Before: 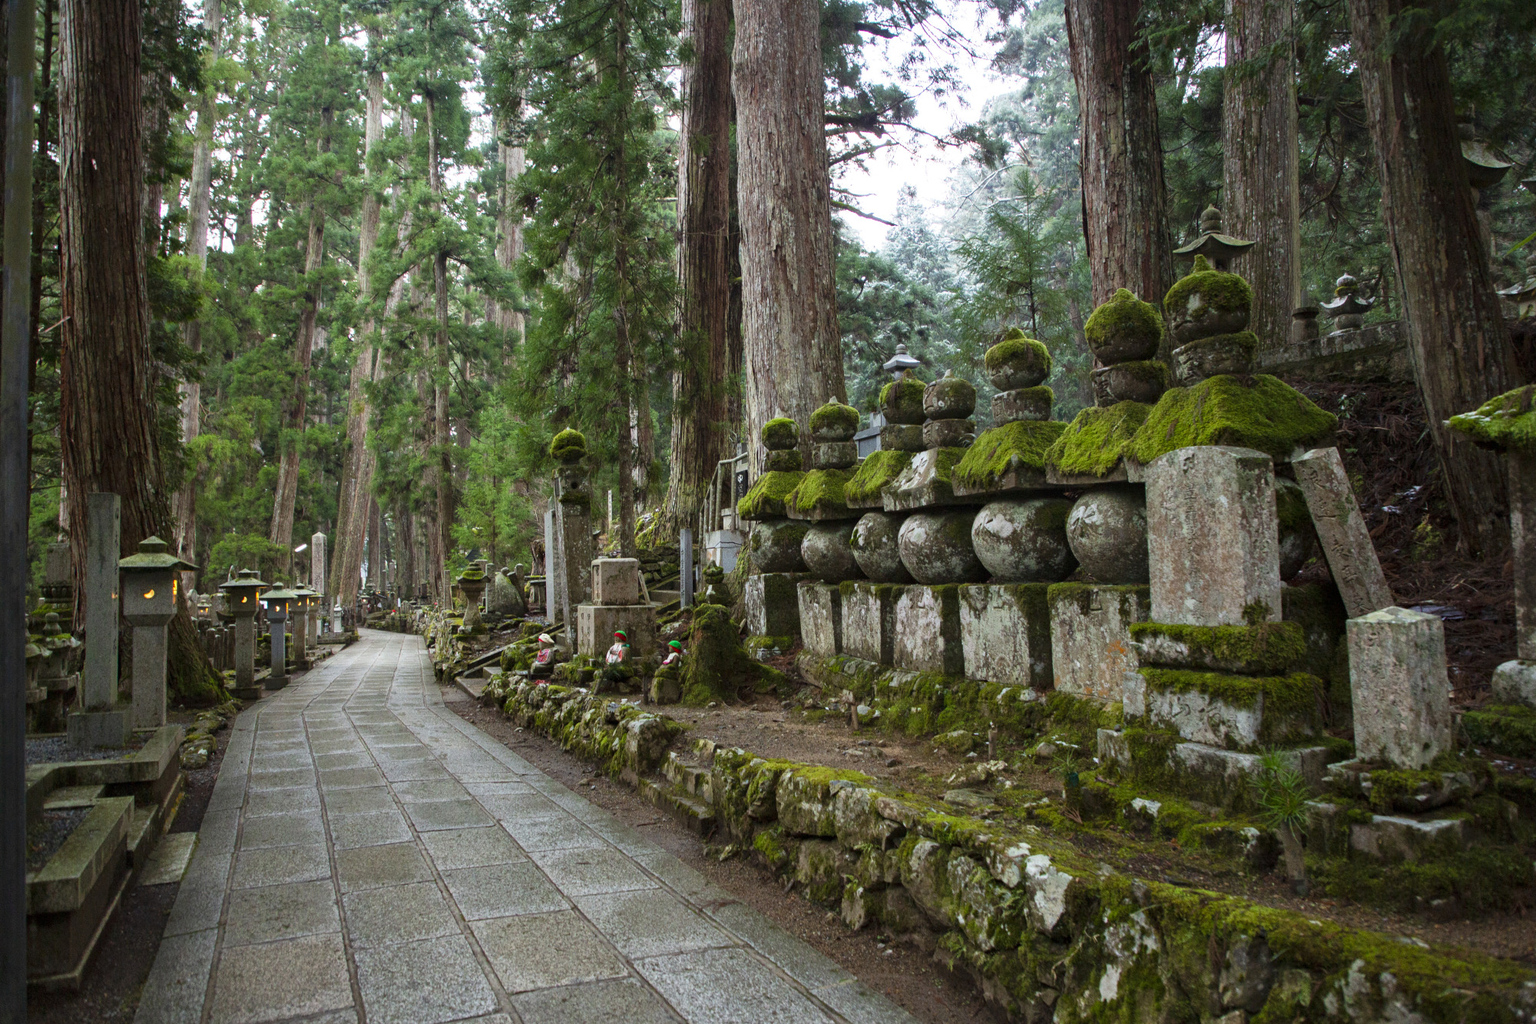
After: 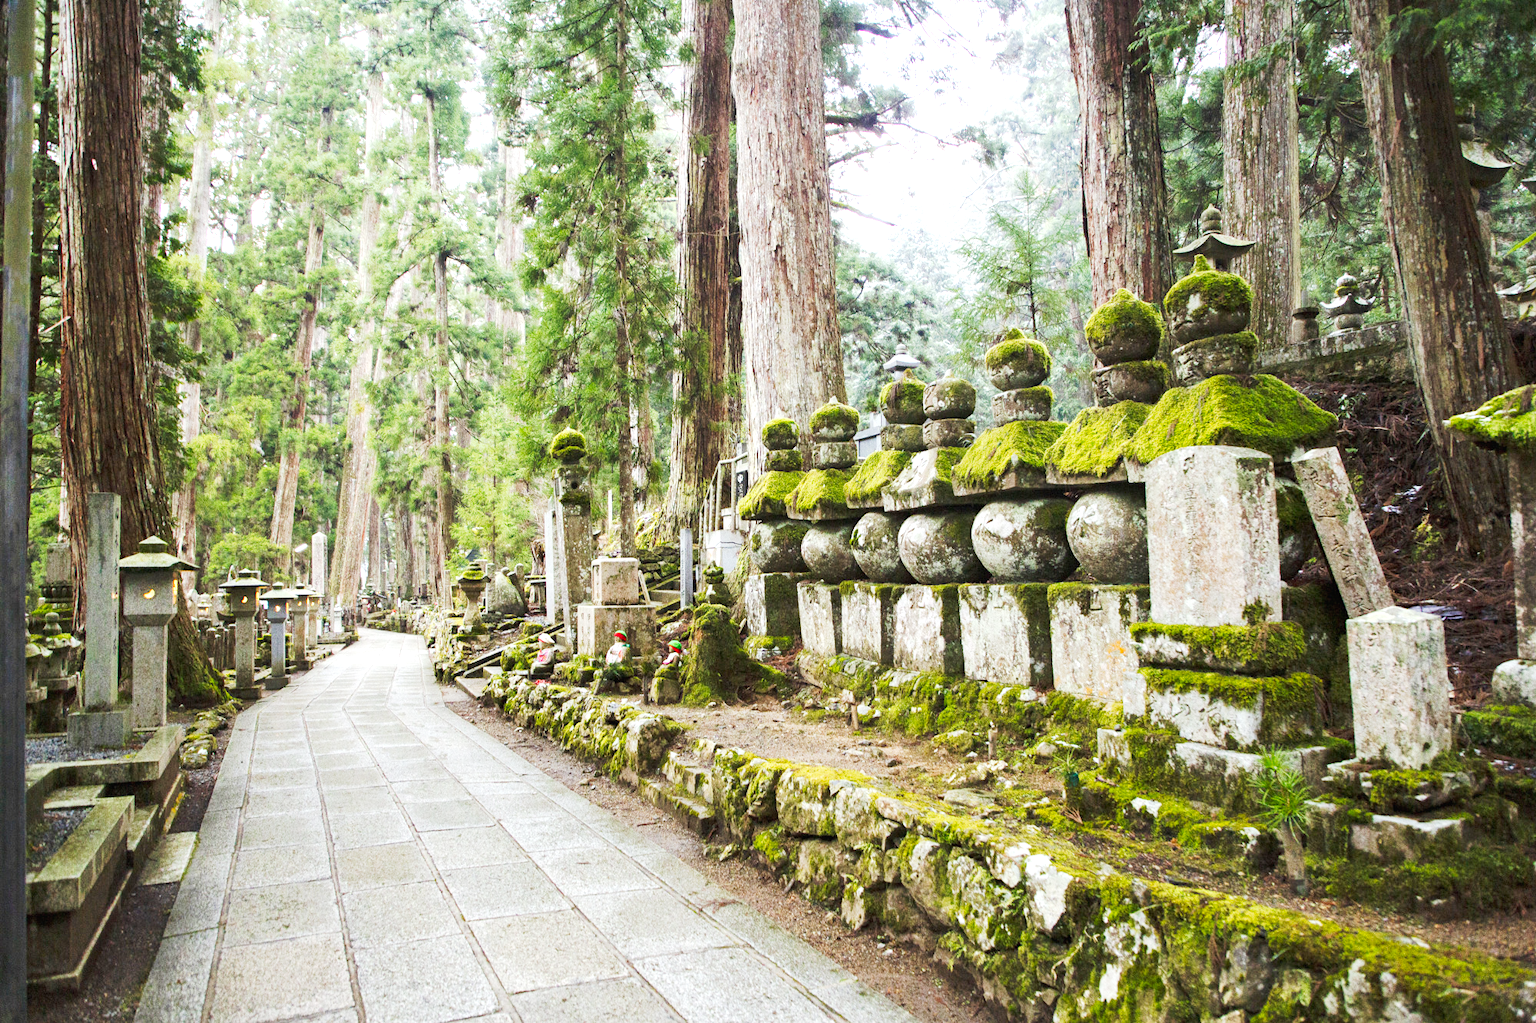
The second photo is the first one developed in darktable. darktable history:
exposure: black level correction 0, exposure 1.525 EV, compensate highlight preservation false
tone curve: curves: ch0 [(0, 0.015) (0.037, 0.022) (0.131, 0.116) (0.316, 0.345) (0.49, 0.615) (0.677, 0.82) (0.813, 0.891) (1, 0.955)]; ch1 [(0, 0) (0.366, 0.367) (0.475, 0.462) (0.494, 0.496) (0.504, 0.497) (0.554, 0.571) (0.618, 0.668) (1, 1)]; ch2 [(0, 0) (0.333, 0.346) (0.375, 0.375) (0.435, 0.424) (0.476, 0.492) (0.502, 0.499) (0.525, 0.522) (0.558, 0.575) (0.614, 0.656) (1, 1)], preserve colors none
